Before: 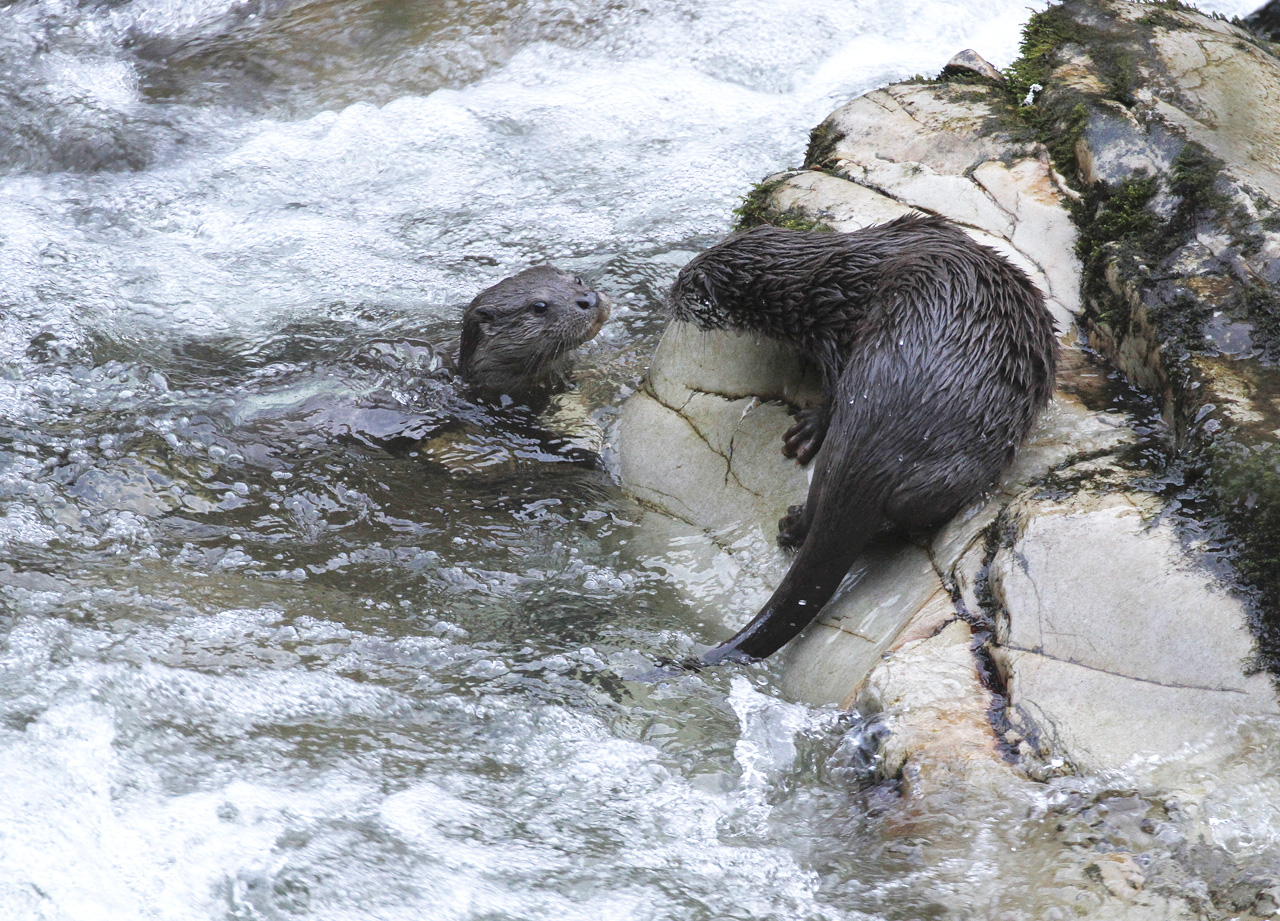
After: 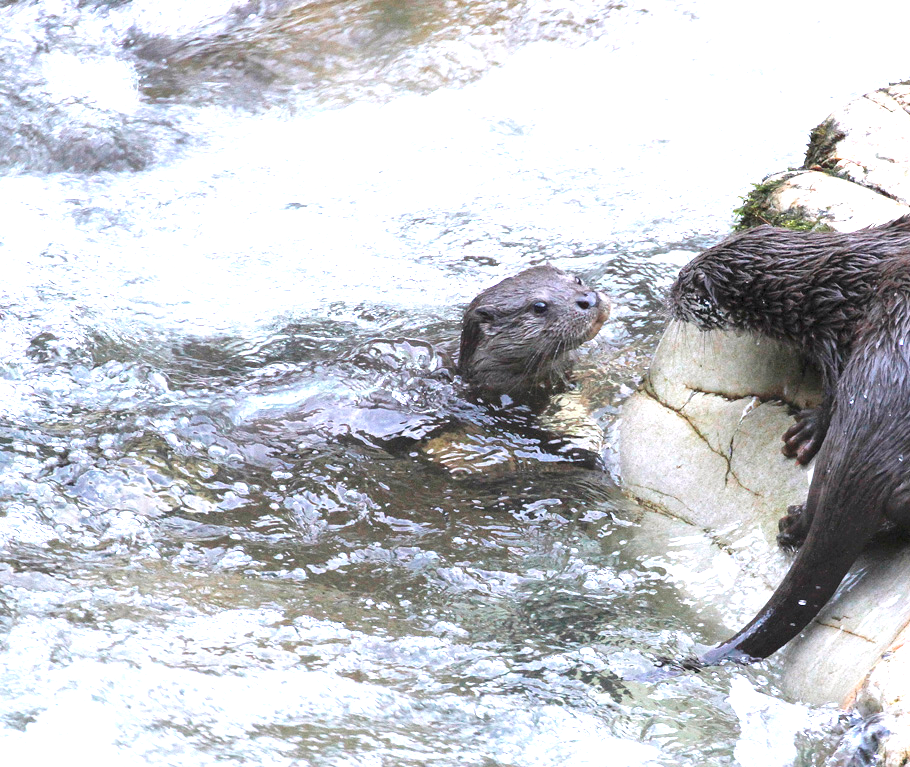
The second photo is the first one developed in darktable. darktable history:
white balance: red 1.009, blue 1.027
exposure: exposure 1 EV, compensate highlight preservation false
crop: right 28.885%, bottom 16.626%
